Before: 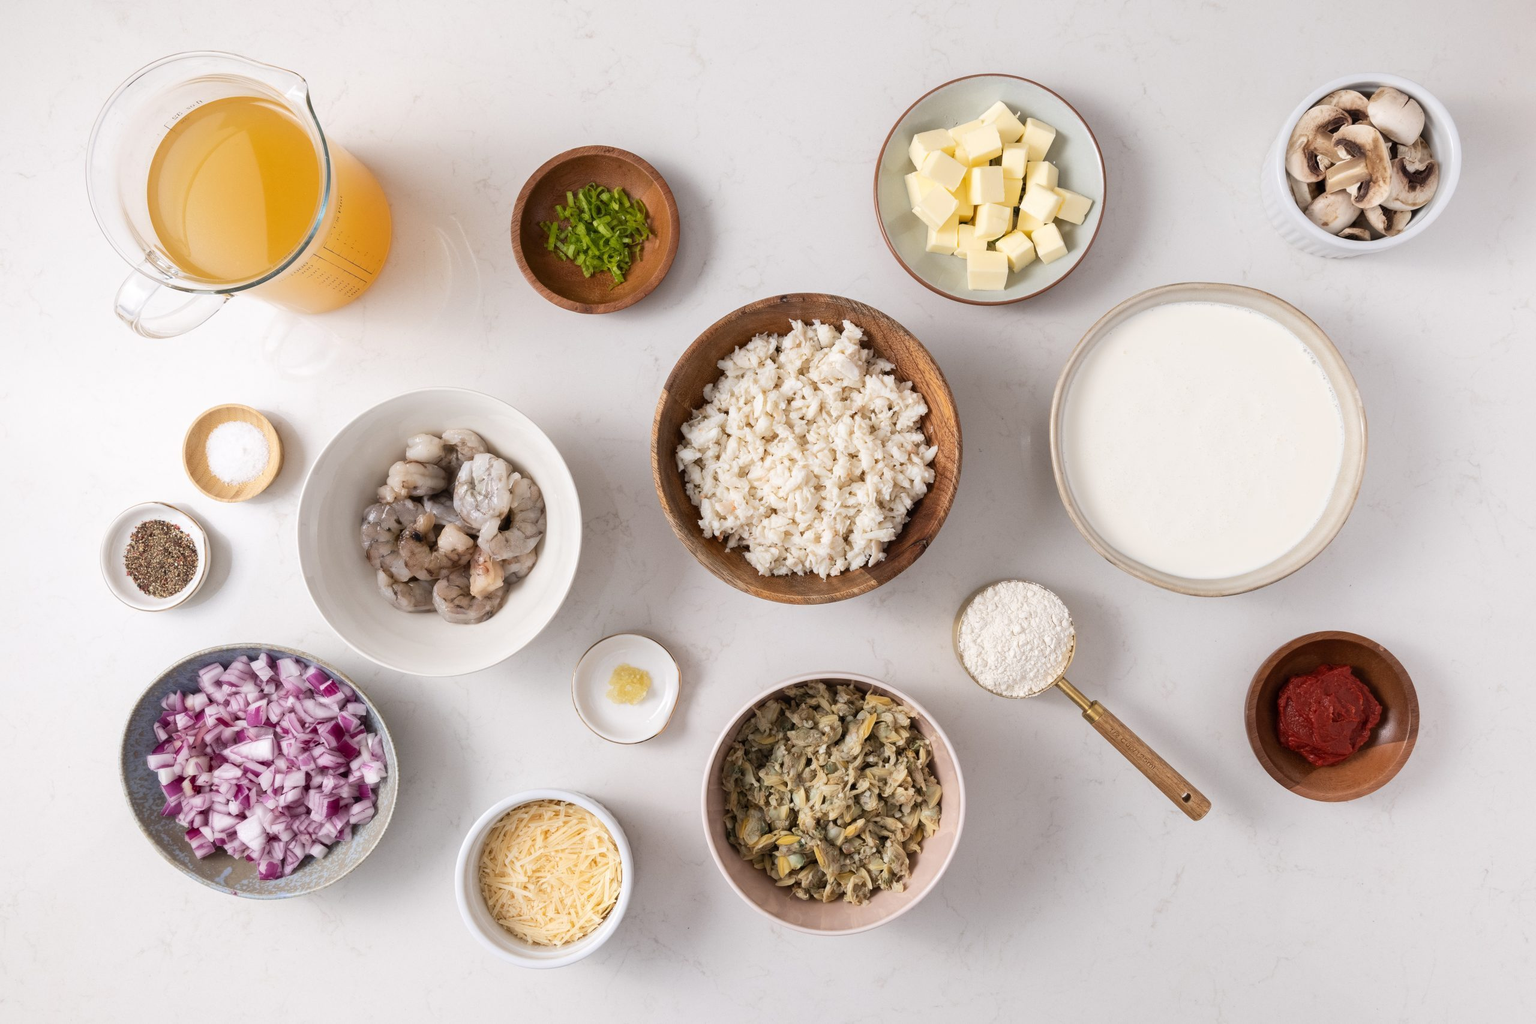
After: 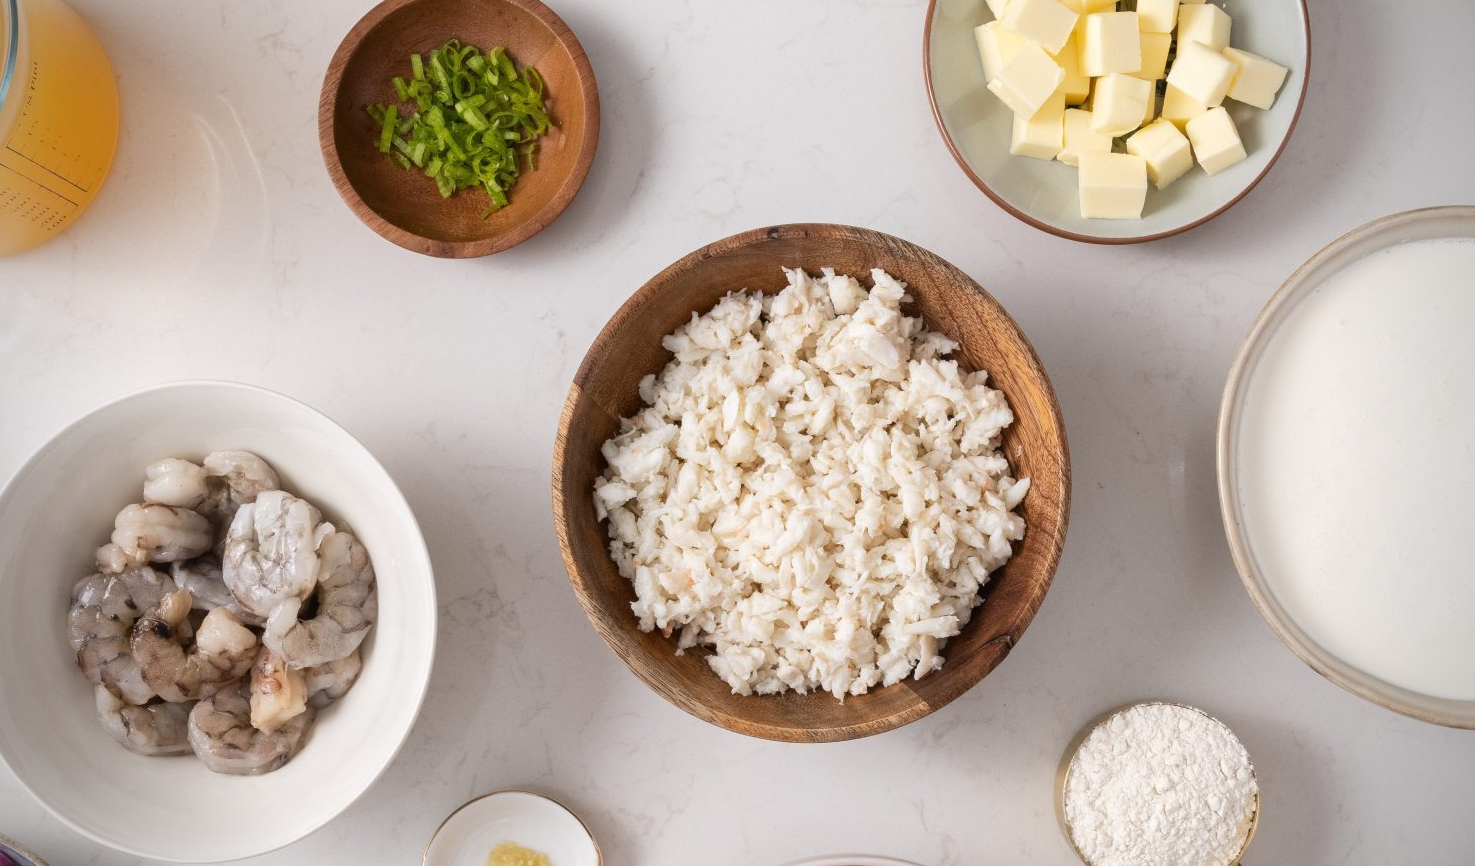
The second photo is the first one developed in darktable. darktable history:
crop: left 20.855%, top 15.532%, right 21.49%, bottom 33.707%
vignetting: brightness -0.598, saturation 0.001
